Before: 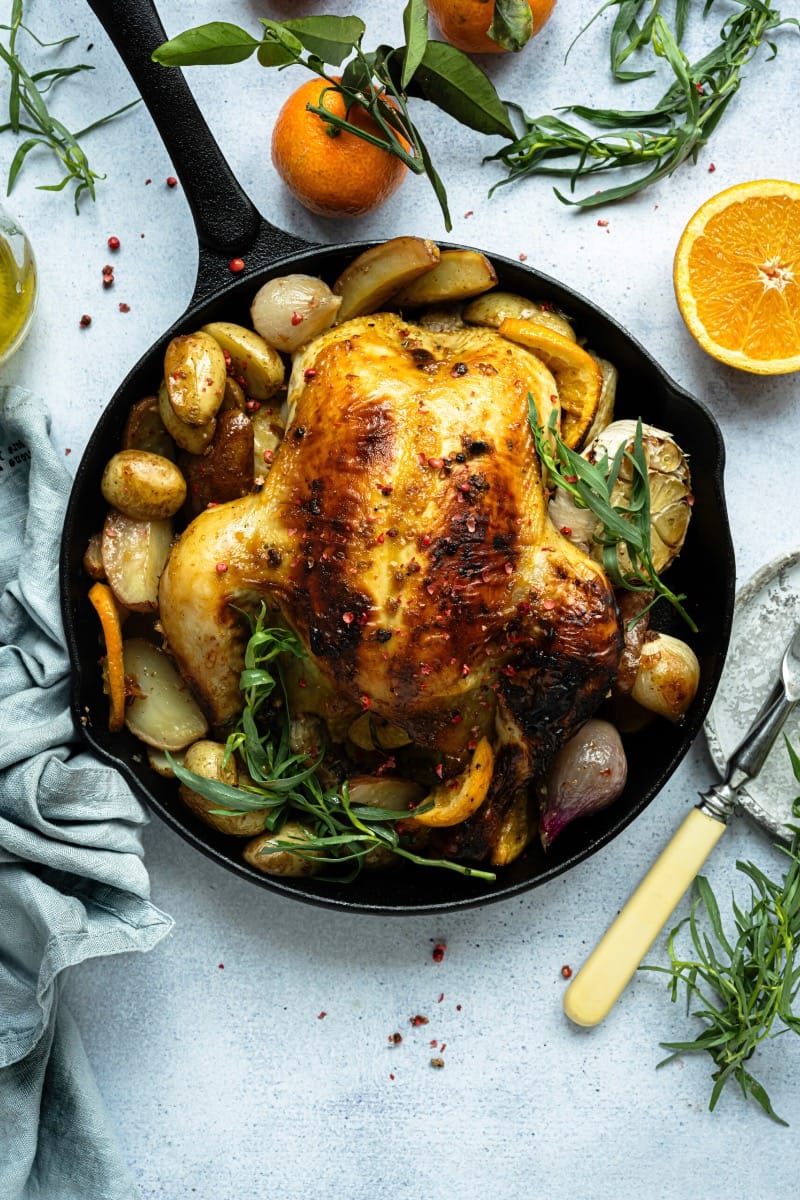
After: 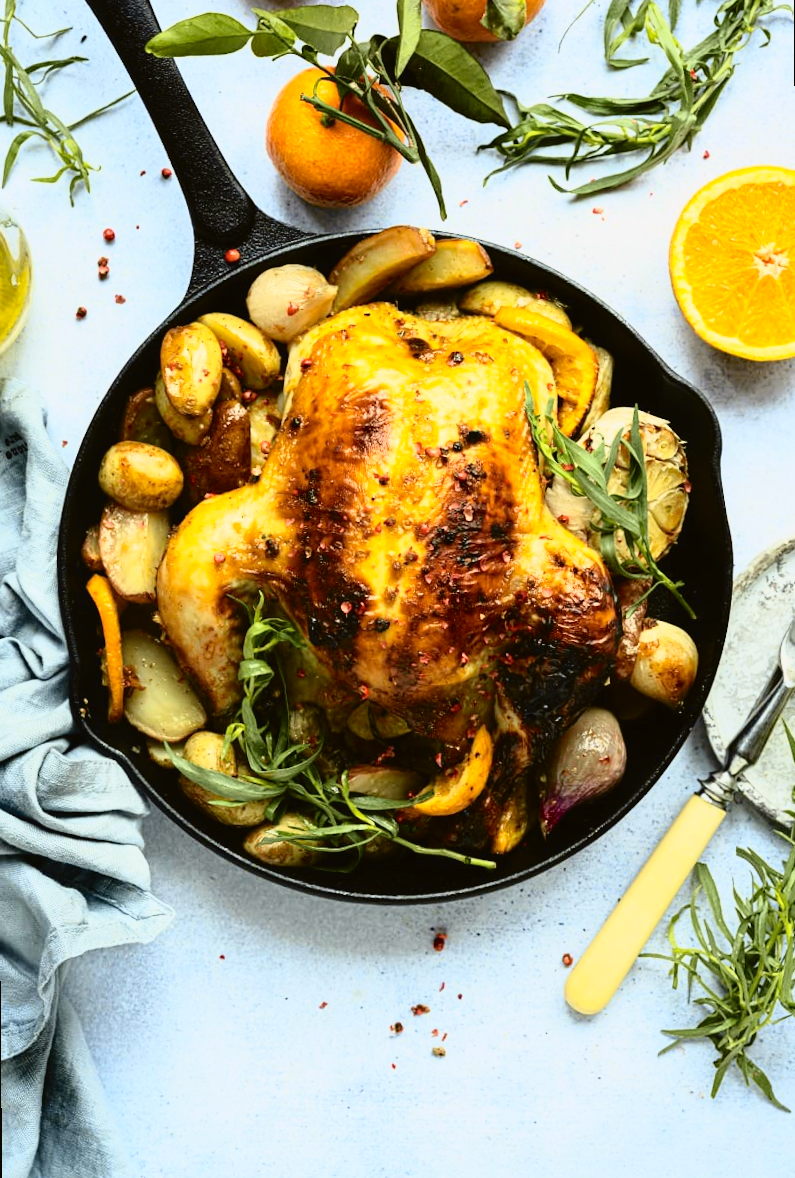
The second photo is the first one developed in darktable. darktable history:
color contrast: green-magenta contrast 0.8, blue-yellow contrast 1.1, unbound 0
contrast brightness saturation: contrast 0.2, brightness 0.16, saturation 0.22
tone curve: curves: ch0 [(0, 0.021) (0.049, 0.044) (0.152, 0.14) (0.328, 0.377) (0.473, 0.543) (0.663, 0.734) (0.84, 0.899) (1, 0.969)]; ch1 [(0, 0) (0.302, 0.331) (0.427, 0.433) (0.472, 0.47) (0.502, 0.503) (0.527, 0.524) (0.564, 0.591) (0.602, 0.632) (0.677, 0.701) (0.859, 0.885) (1, 1)]; ch2 [(0, 0) (0.33, 0.301) (0.447, 0.44) (0.487, 0.496) (0.502, 0.516) (0.535, 0.563) (0.565, 0.6) (0.618, 0.629) (1, 1)], color space Lab, independent channels, preserve colors none
rotate and perspective: rotation -0.45°, automatic cropping original format, crop left 0.008, crop right 0.992, crop top 0.012, crop bottom 0.988
